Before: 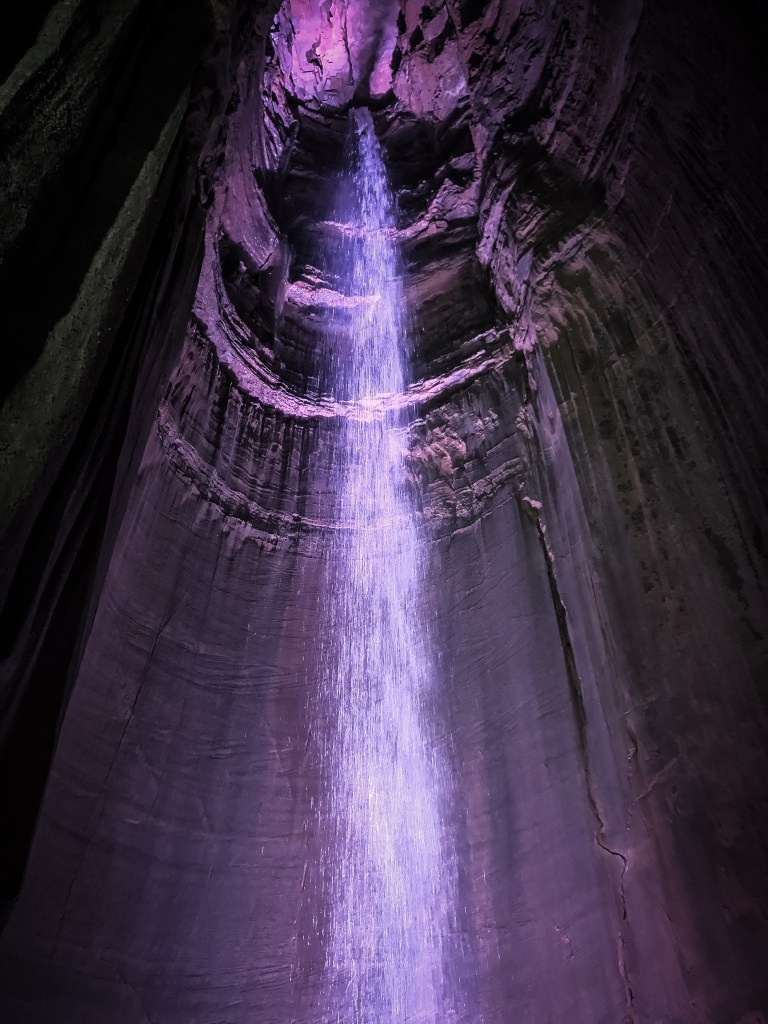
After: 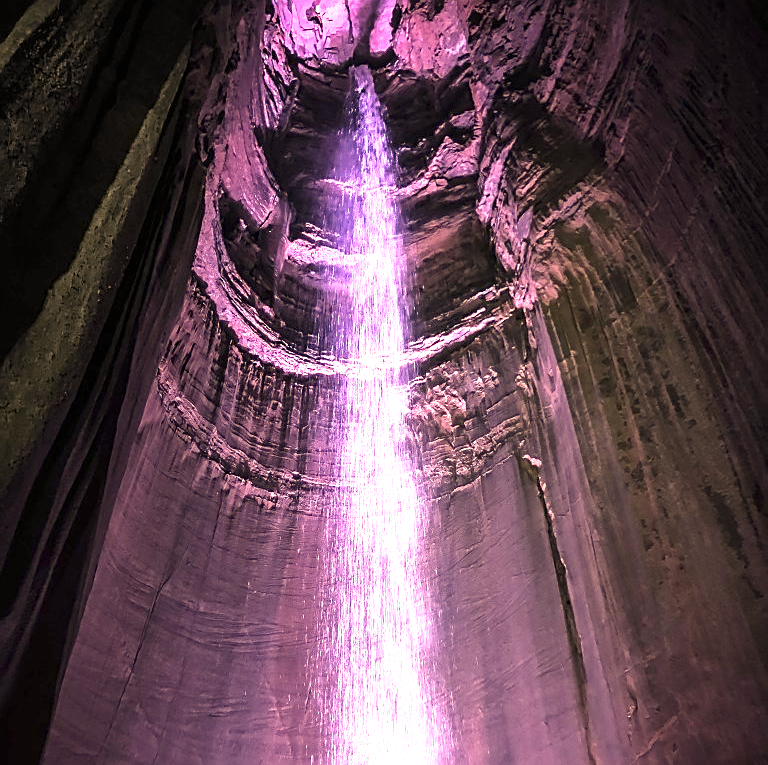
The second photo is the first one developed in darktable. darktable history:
crop: top 4.174%, bottom 21.097%
exposure: black level correction 0, exposure 1.39 EV, compensate highlight preservation false
color correction: highlights a* 15.01, highlights b* 31.64
tone equalizer: edges refinement/feathering 500, mask exposure compensation -1.57 EV, preserve details no
sharpen: on, module defaults
